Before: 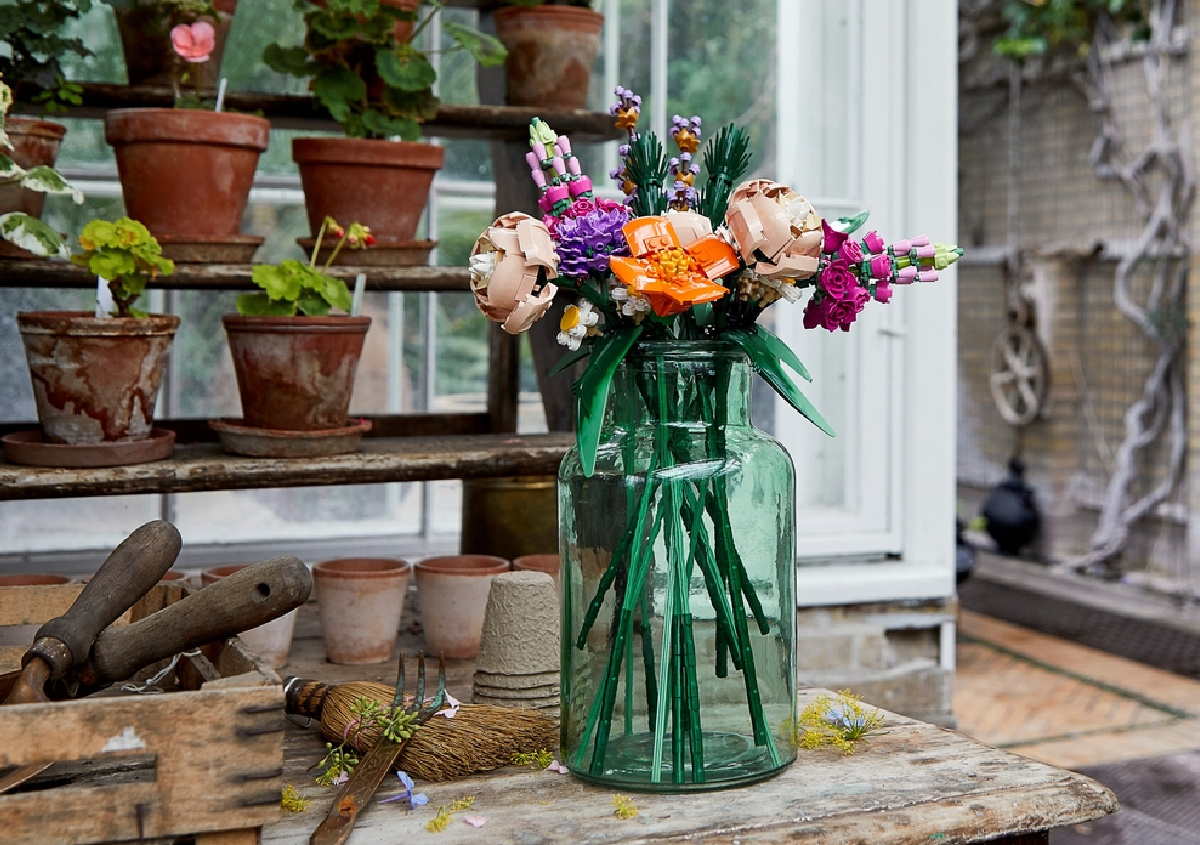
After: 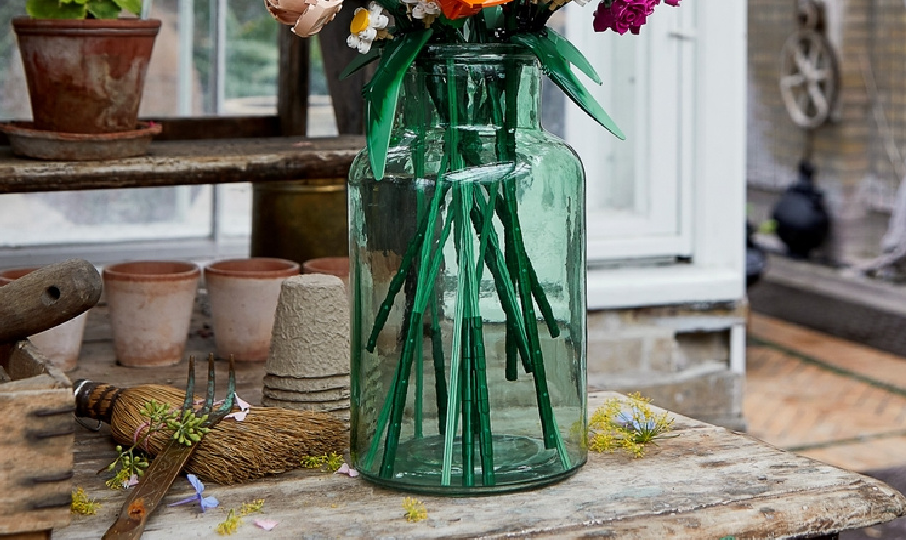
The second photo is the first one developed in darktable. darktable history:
crop and rotate: left 17.508%, top 35.212%, right 6.95%, bottom 0.853%
